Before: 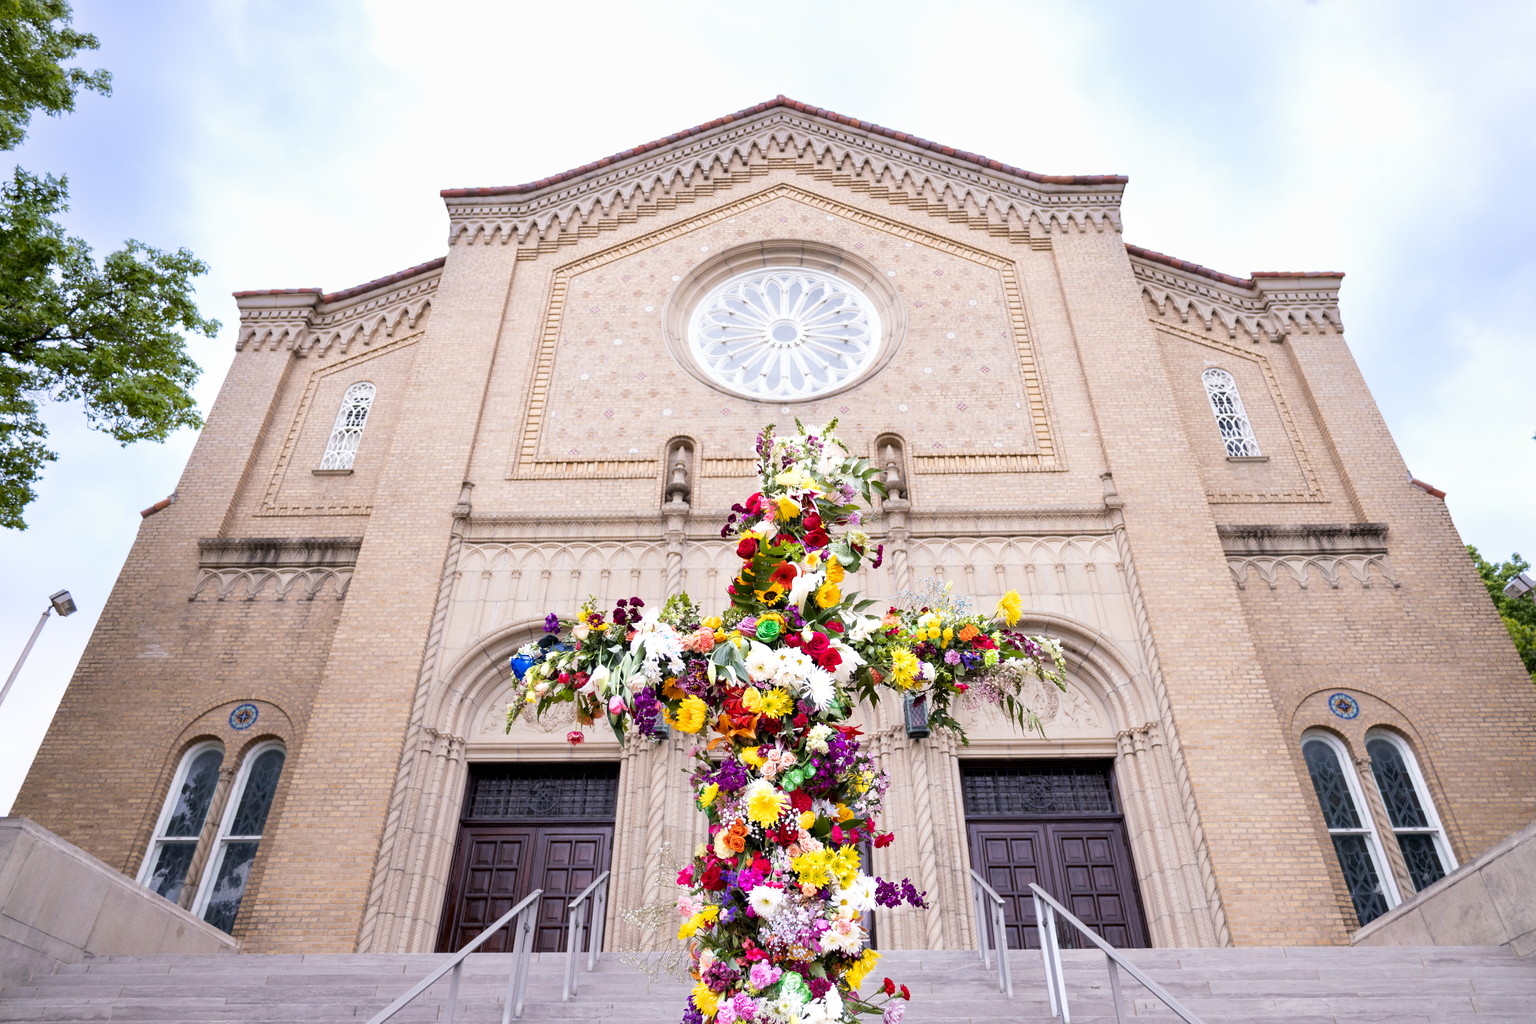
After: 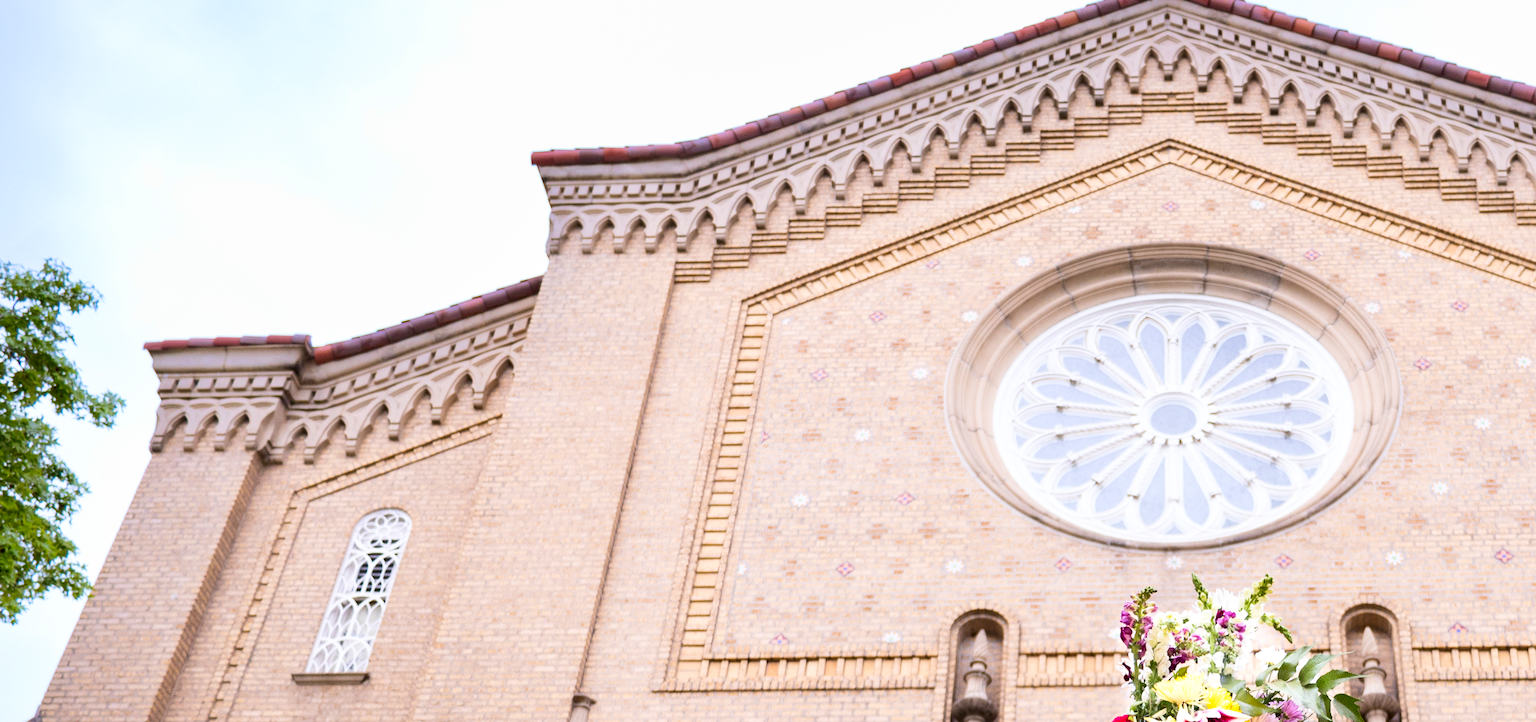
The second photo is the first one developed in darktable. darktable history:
contrast brightness saturation: contrast 0.16, saturation 0.32
crop: left 10.121%, top 10.631%, right 36.218%, bottom 51.526%
